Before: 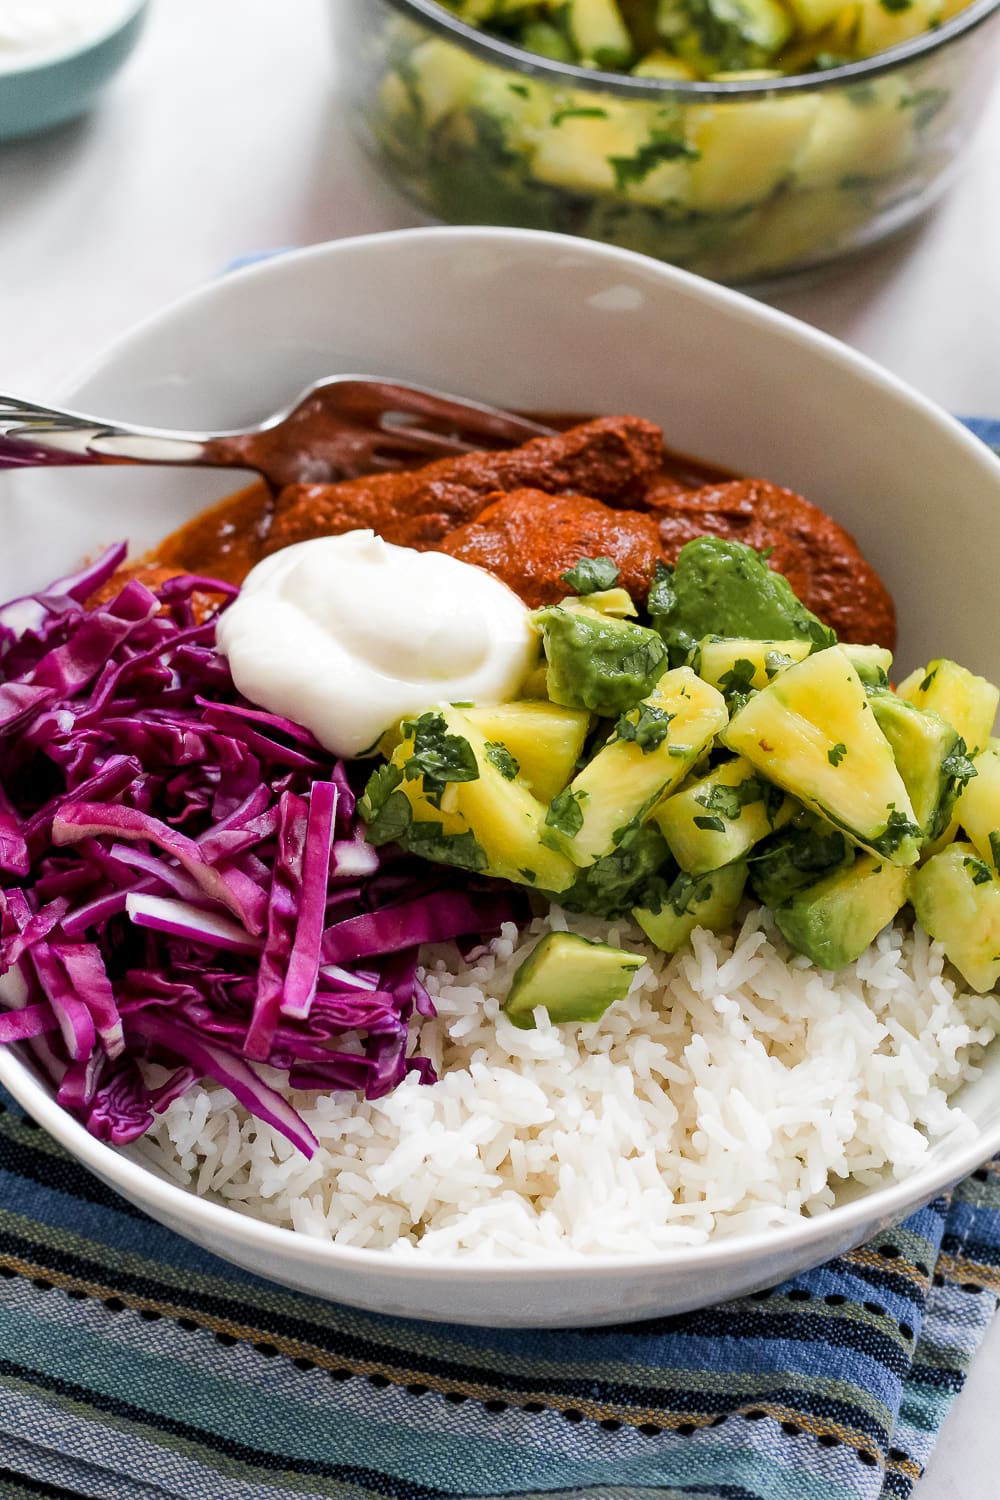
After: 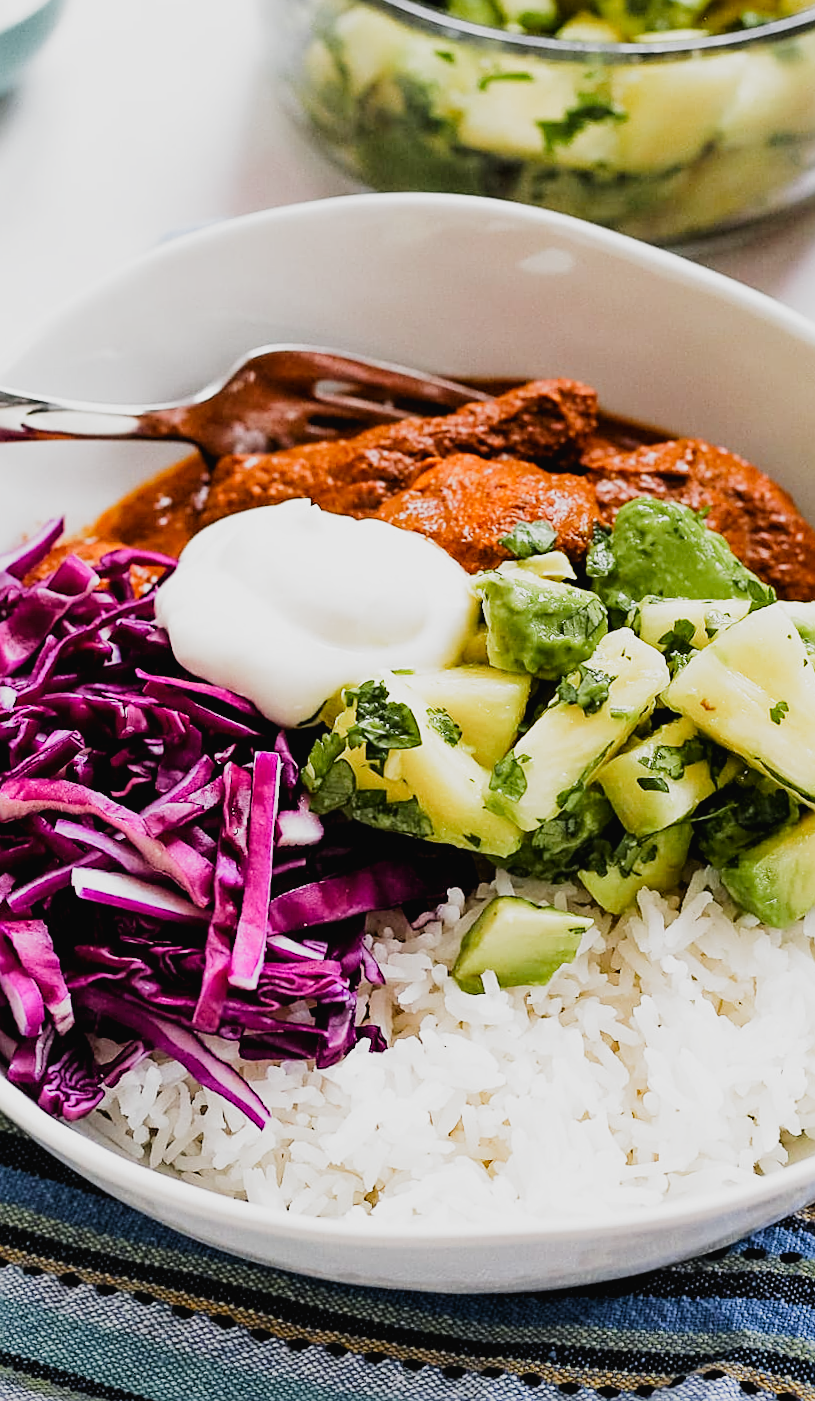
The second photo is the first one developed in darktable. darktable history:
exposure: black level correction 0, exposure 0.698 EV, compensate highlight preservation false
crop and rotate: angle 1.4°, left 4.281%, top 0.597%, right 11.19%, bottom 2.575%
sharpen: on, module defaults
filmic rgb: black relative exposure -5.68 EV, white relative exposure 3.4 EV, hardness 3.66, preserve chrominance no, color science v4 (2020), contrast in shadows soft
tone curve: curves: ch0 [(0, 0.018) (0.036, 0.038) (0.15, 0.131) (0.27, 0.247) (0.528, 0.554) (0.761, 0.761) (1, 0.919)]; ch1 [(0, 0) (0.179, 0.173) (0.322, 0.32) (0.429, 0.431) (0.502, 0.5) (0.519, 0.522) (0.562, 0.588) (0.625, 0.67) (0.711, 0.745) (1, 1)]; ch2 [(0, 0) (0.29, 0.295) (0.404, 0.436) (0.497, 0.499) (0.521, 0.523) (0.561, 0.605) (0.657, 0.655) (0.712, 0.764) (1, 1)], color space Lab, linked channels, preserve colors none
